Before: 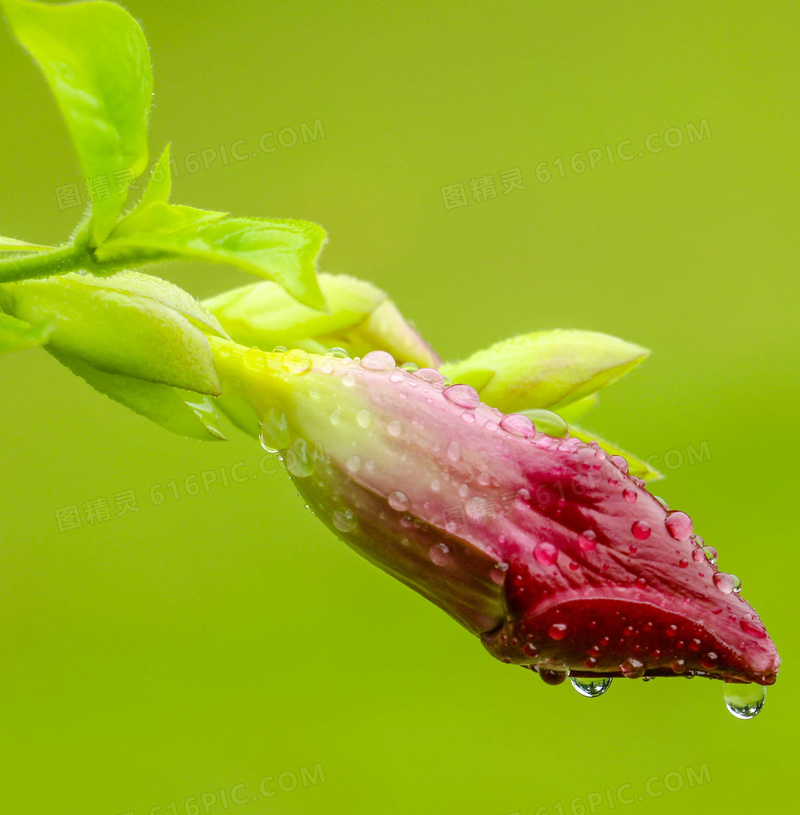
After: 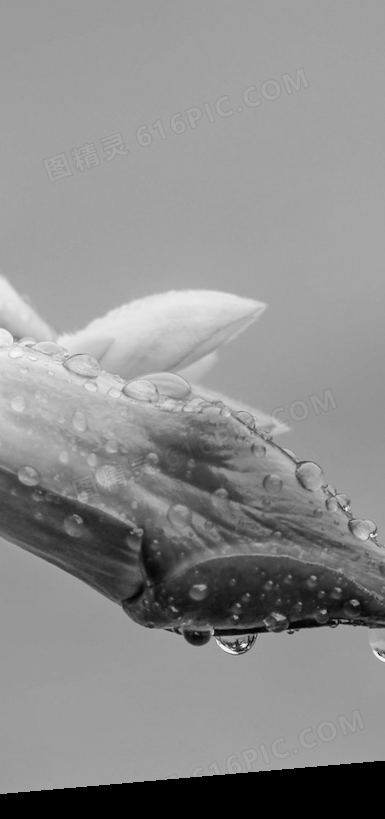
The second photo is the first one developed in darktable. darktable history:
crop: left 47.628%, top 6.643%, right 7.874%
monochrome: on, module defaults
rotate and perspective: rotation -4.98°, automatic cropping off
color correction: highlights a* -7.33, highlights b* 1.26, shadows a* -3.55, saturation 1.4
